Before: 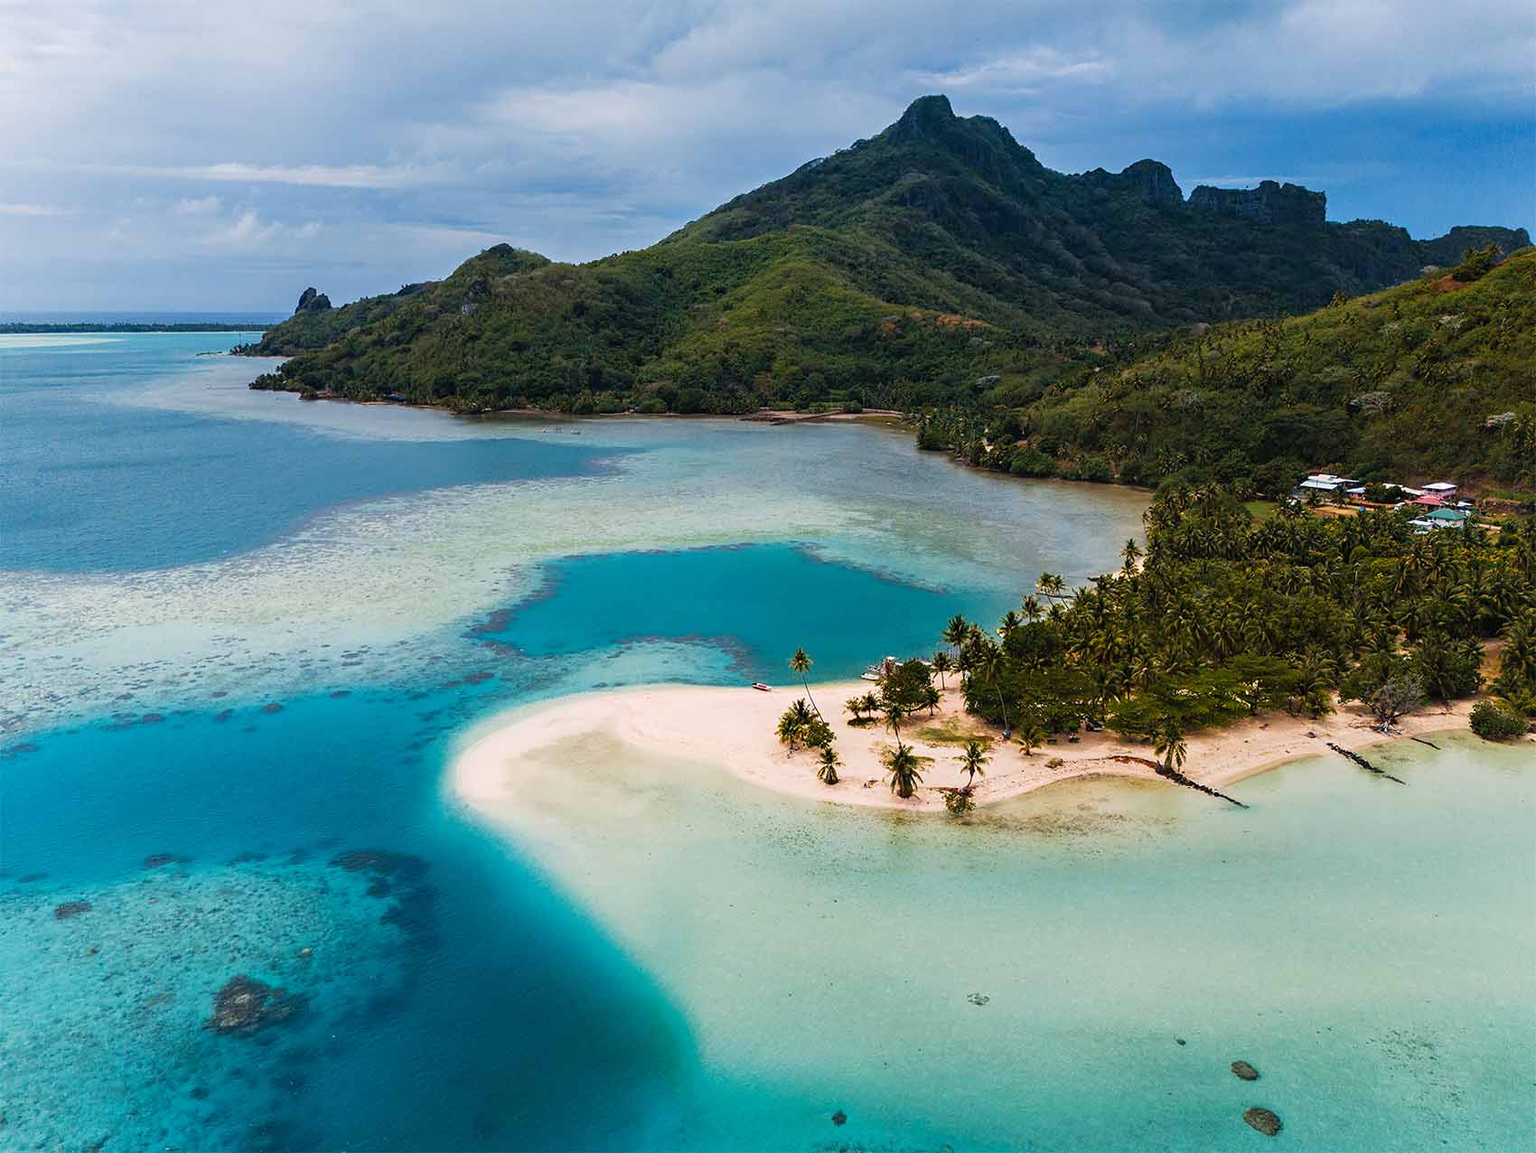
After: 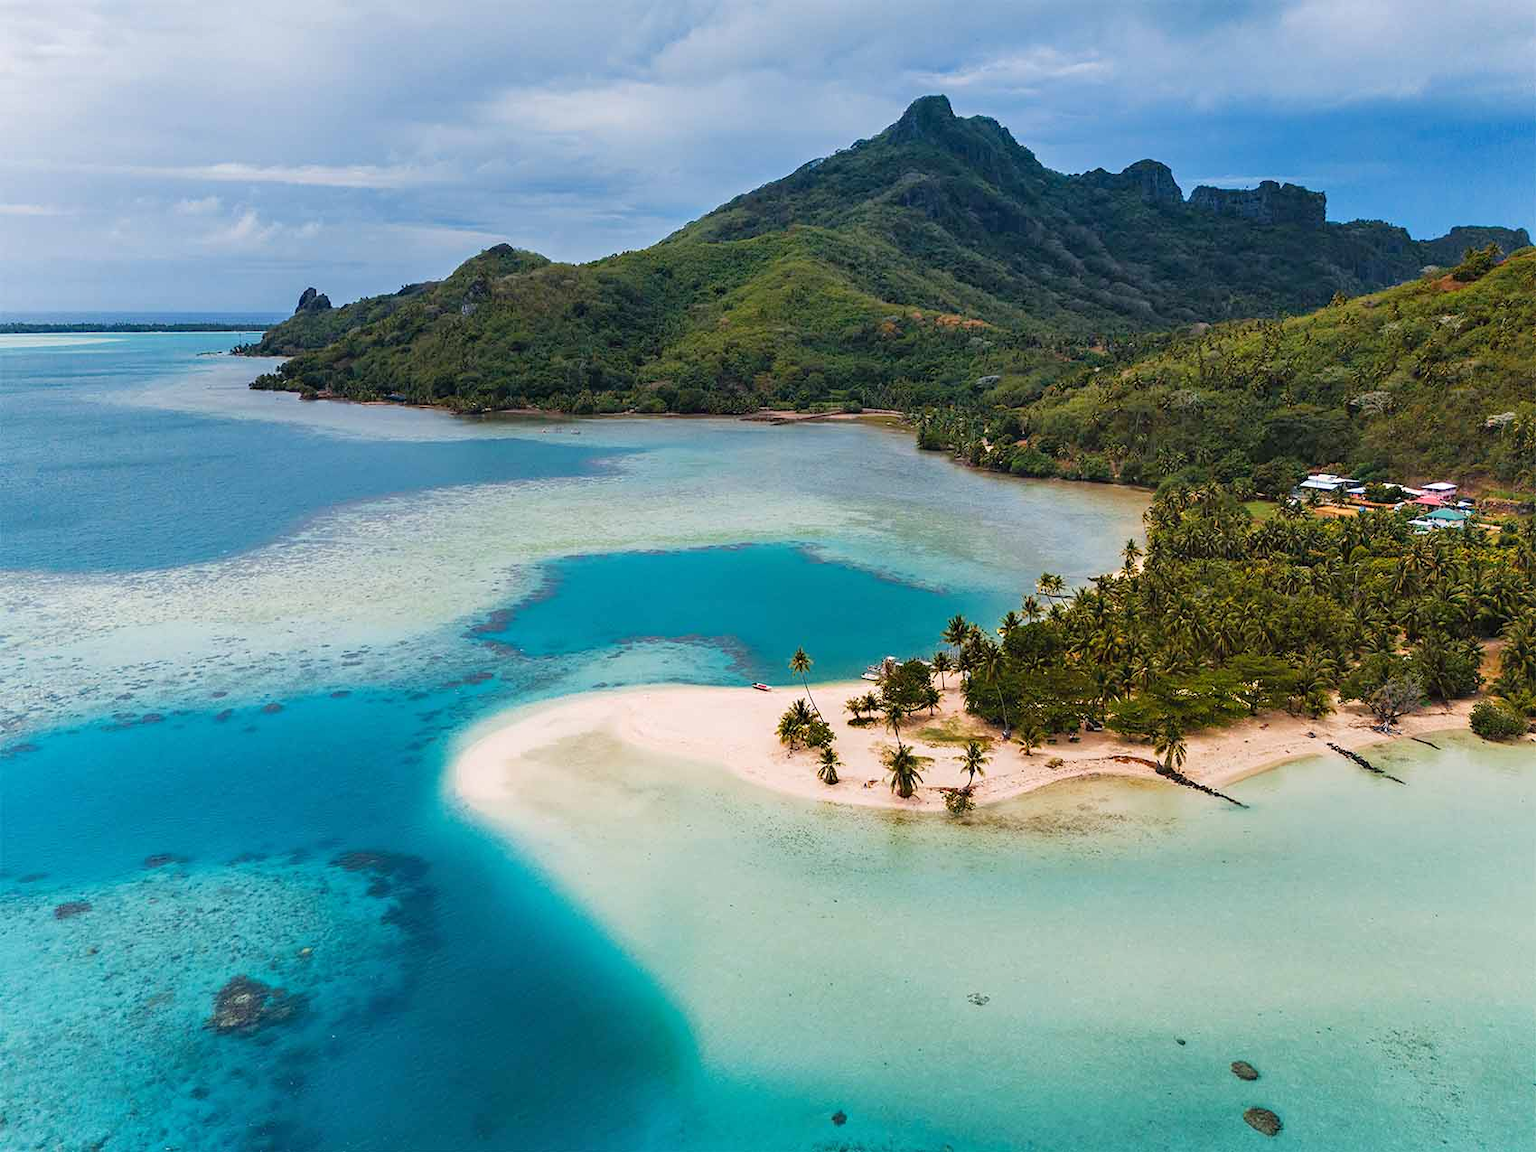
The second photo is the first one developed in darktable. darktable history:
tone equalizer: -7 EV 0.159 EV, -6 EV 0.582 EV, -5 EV 1.18 EV, -4 EV 1.31 EV, -3 EV 1.12 EV, -2 EV 0.6 EV, -1 EV 0.161 EV, smoothing diameter 24.98%, edges refinement/feathering 7.08, preserve details guided filter
